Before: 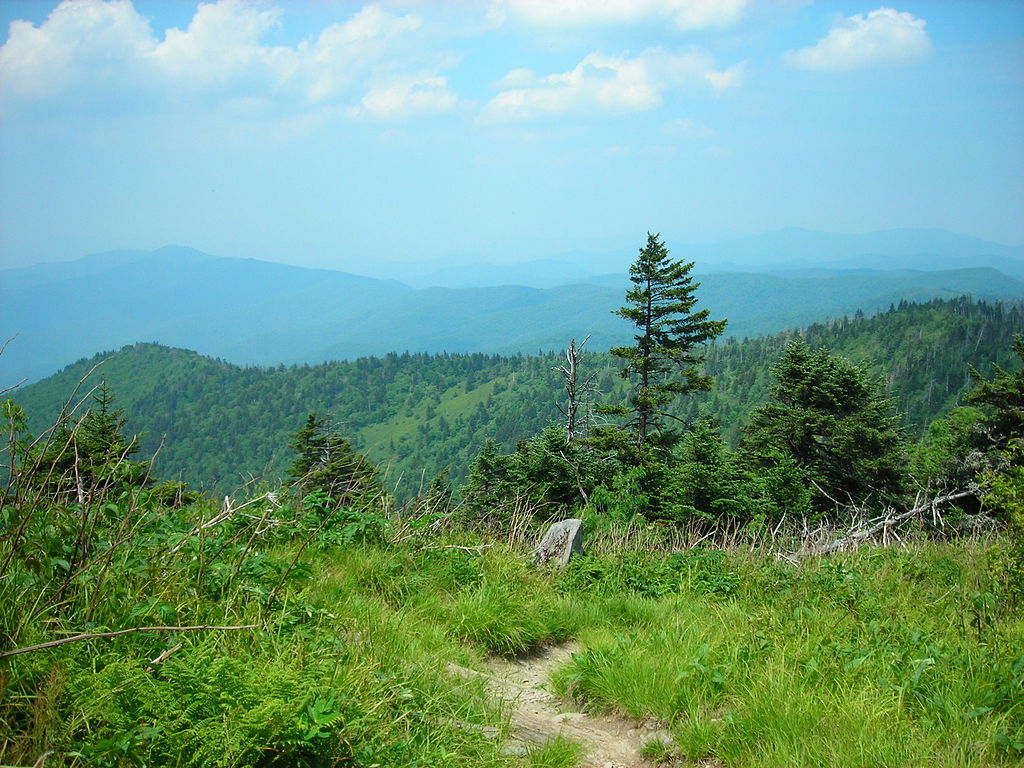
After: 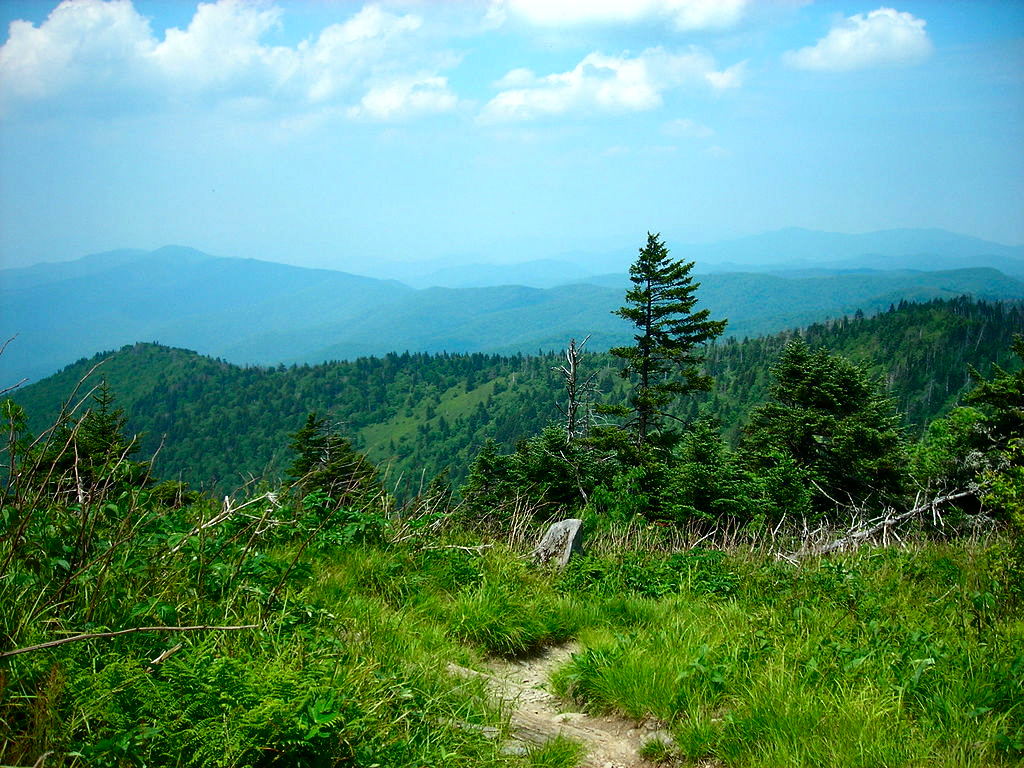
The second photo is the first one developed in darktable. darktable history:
contrast brightness saturation: contrast 0.129, brightness -0.243, saturation 0.137
shadows and highlights: radius 45.03, white point adjustment 6.69, compress 79.72%, soften with gaussian
